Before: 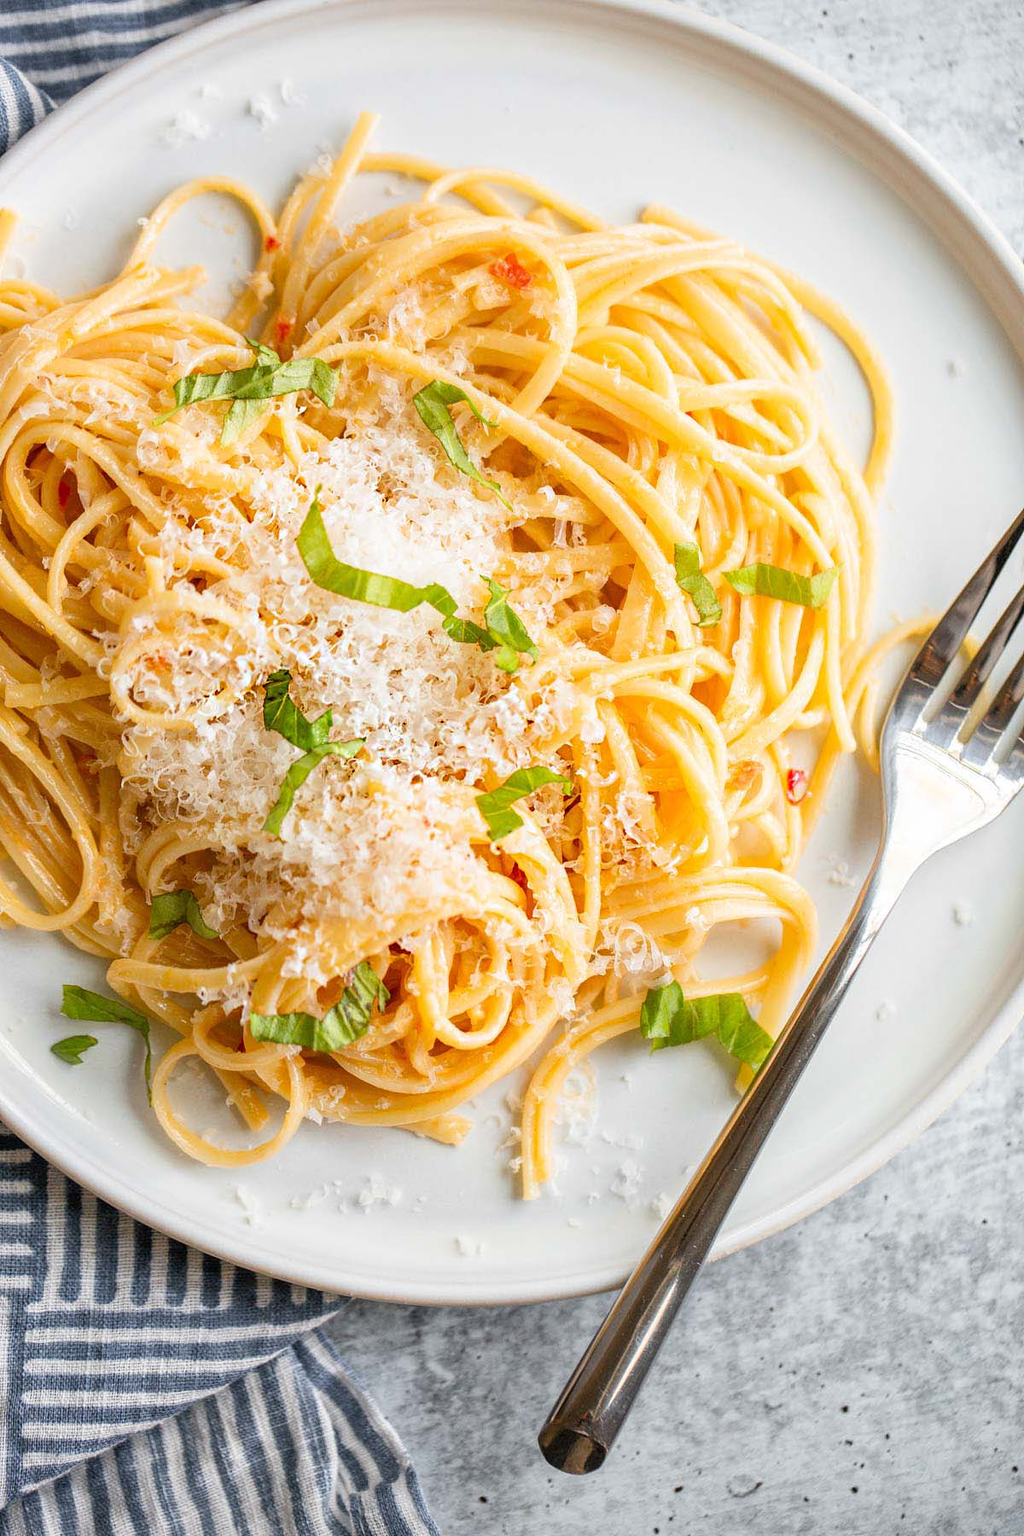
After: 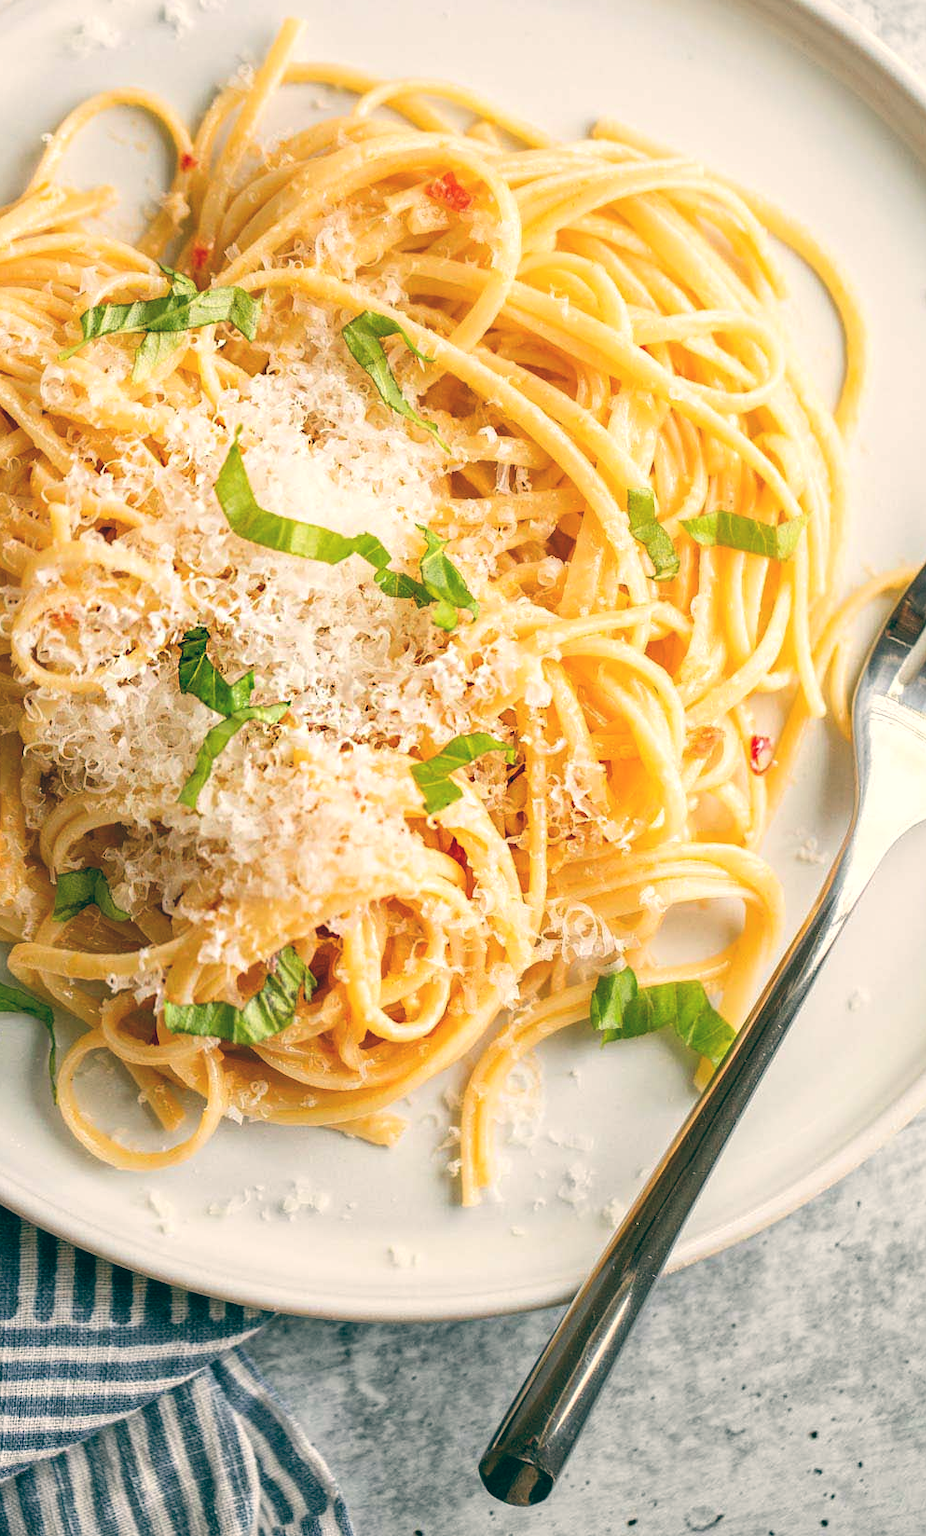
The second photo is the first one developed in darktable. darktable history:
crop: left 9.807%, top 6.259%, right 7.334%, bottom 2.177%
color balance: lift [1.005, 0.99, 1.007, 1.01], gamma [1, 0.979, 1.011, 1.021], gain [0.923, 1.098, 1.025, 0.902], input saturation 90.45%, contrast 7.73%, output saturation 105.91%
